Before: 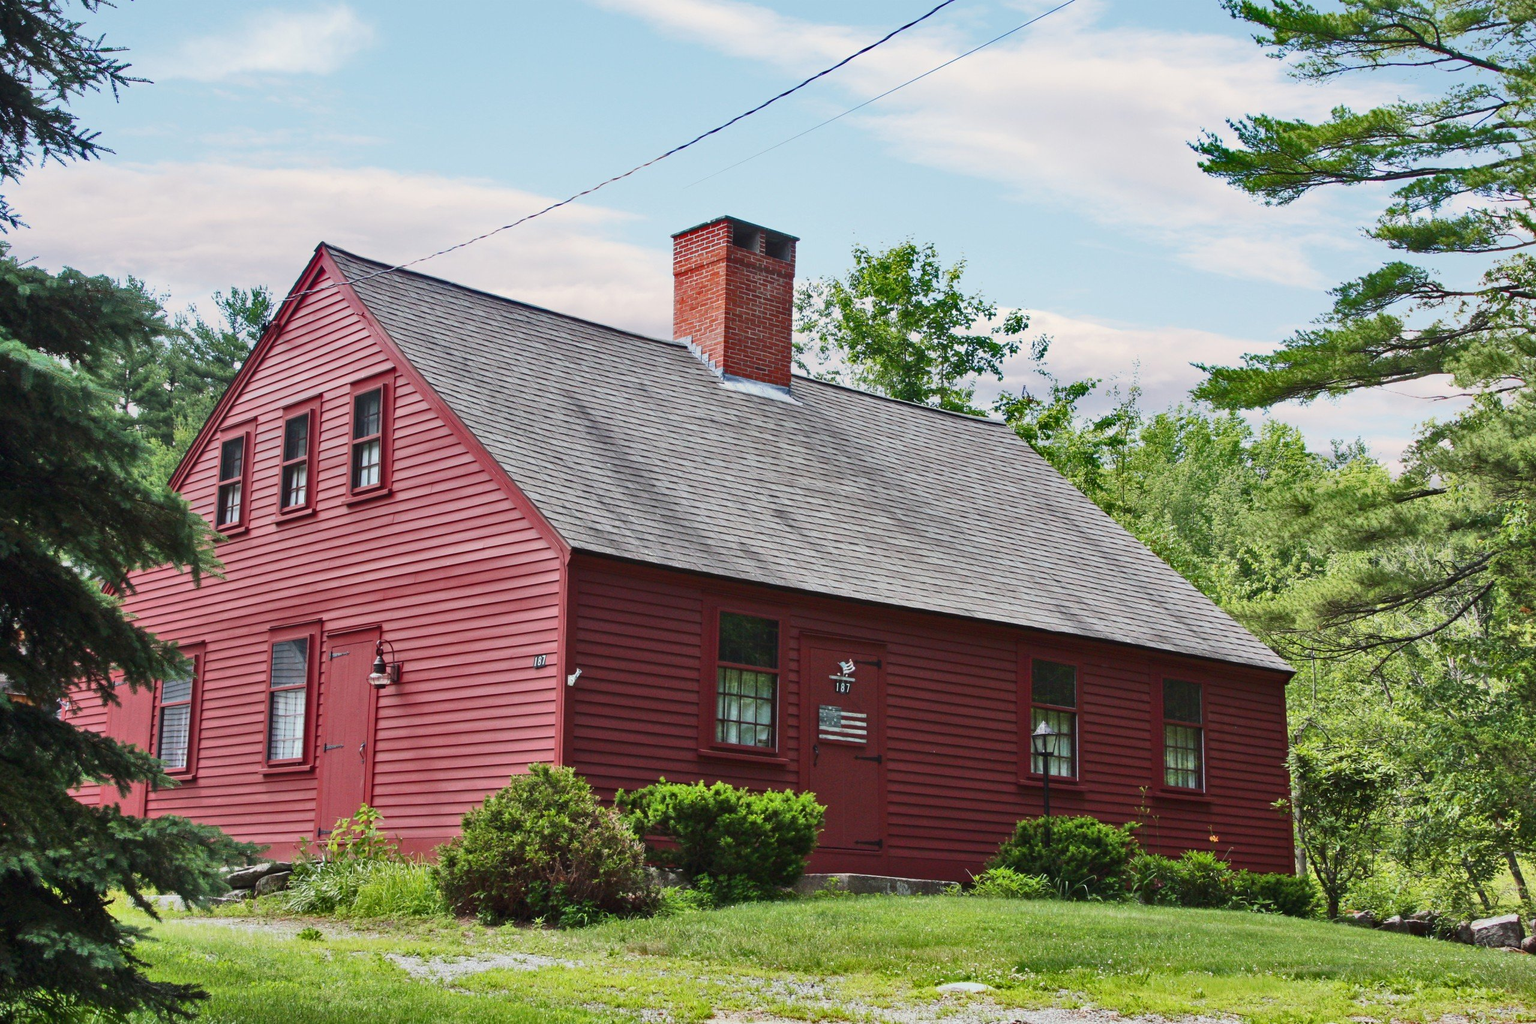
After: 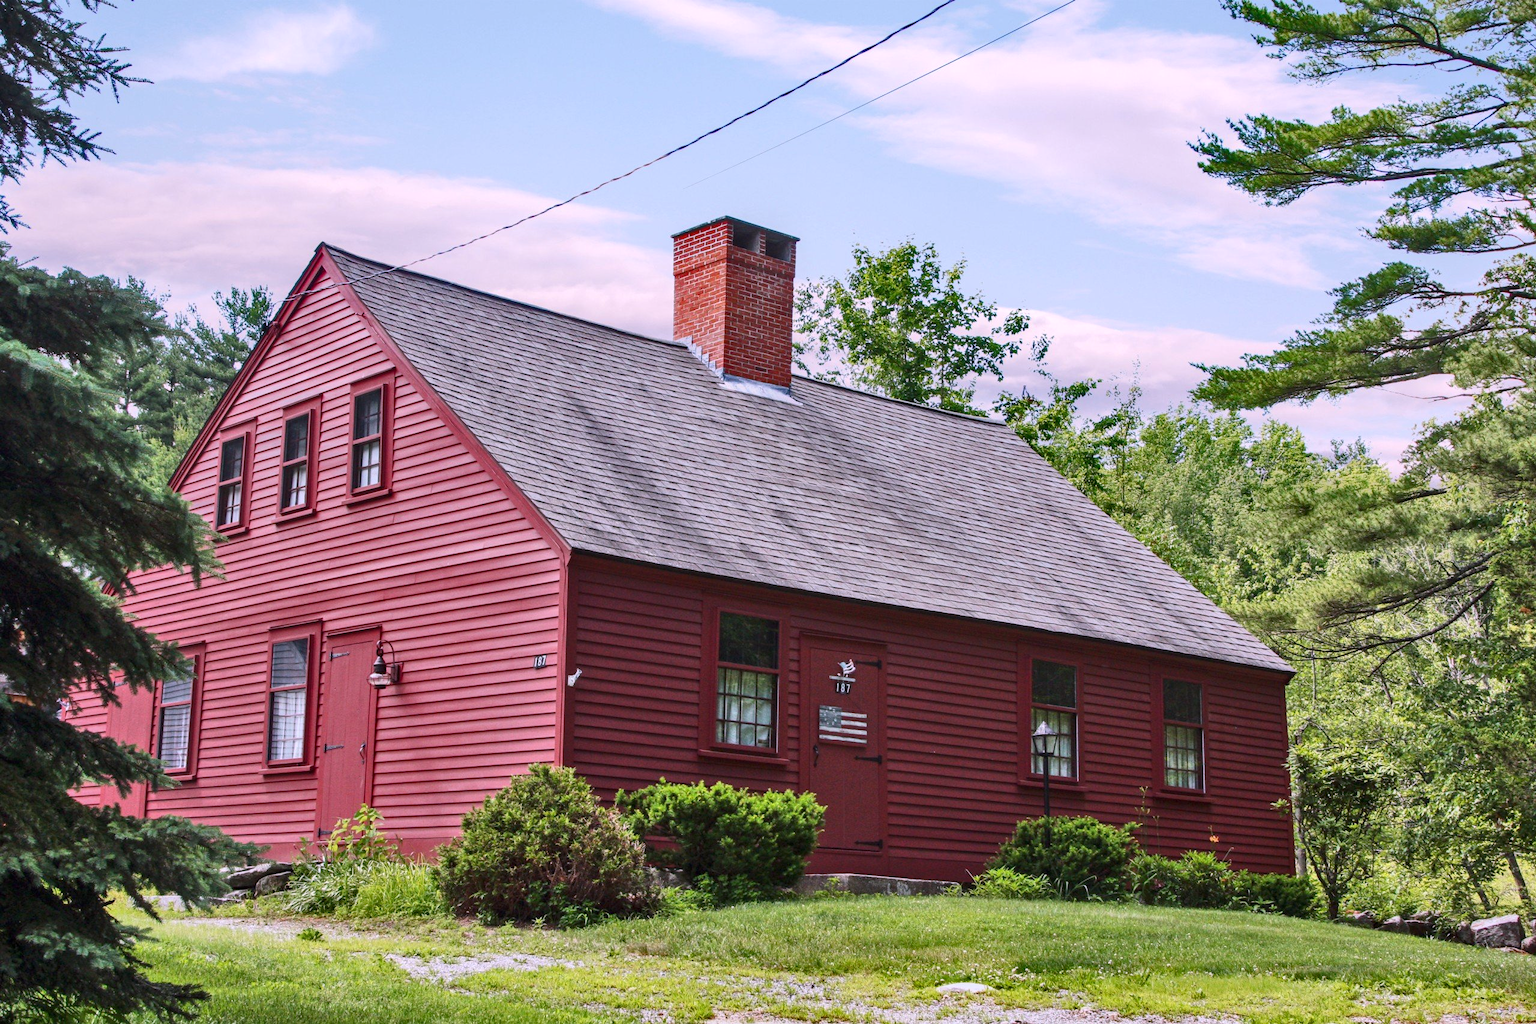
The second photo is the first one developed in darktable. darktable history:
white balance: red 1.066, blue 1.119
local contrast: on, module defaults
